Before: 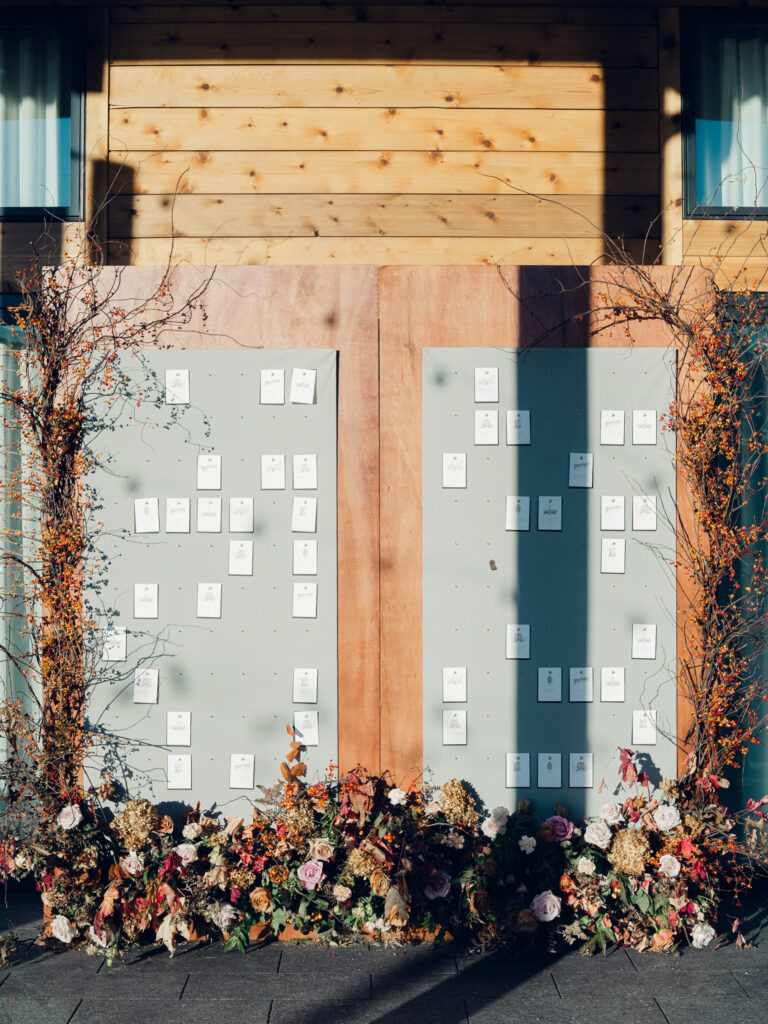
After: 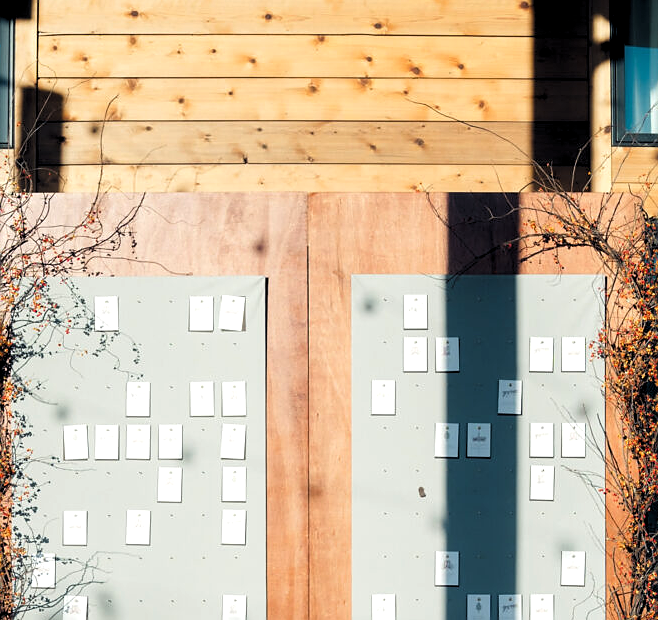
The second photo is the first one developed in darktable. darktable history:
sharpen: radius 1.006
levels: levels [0.055, 0.477, 0.9]
crop and rotate: left 9.303%, top 7.154%, right 4.933%, bottom 32.227%
